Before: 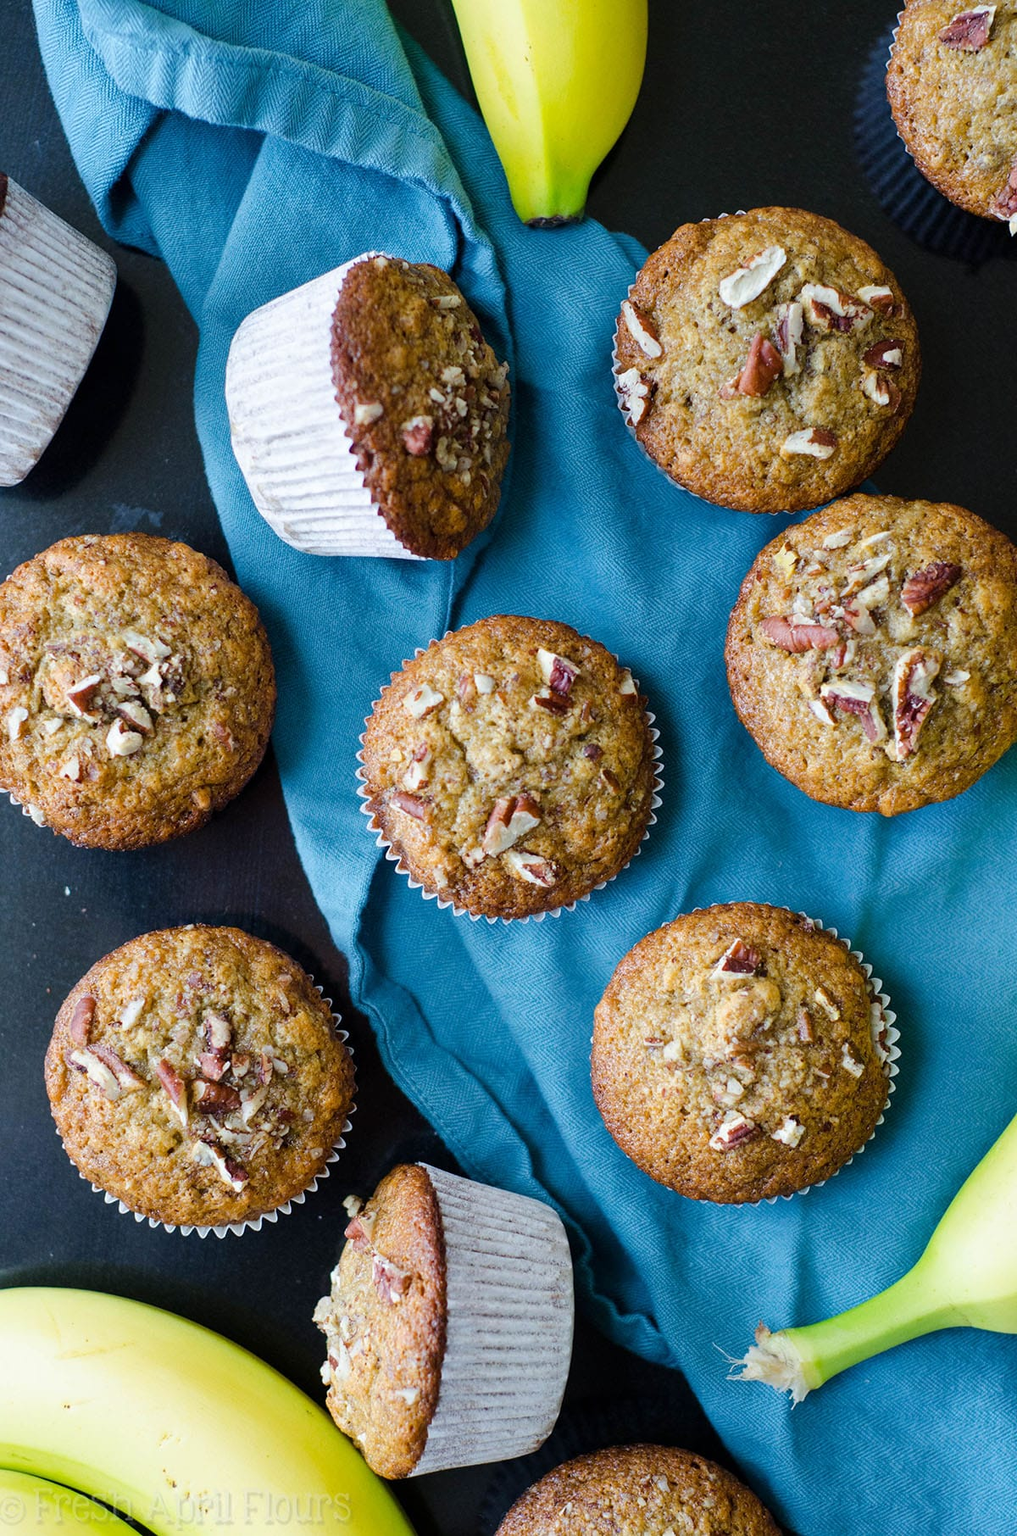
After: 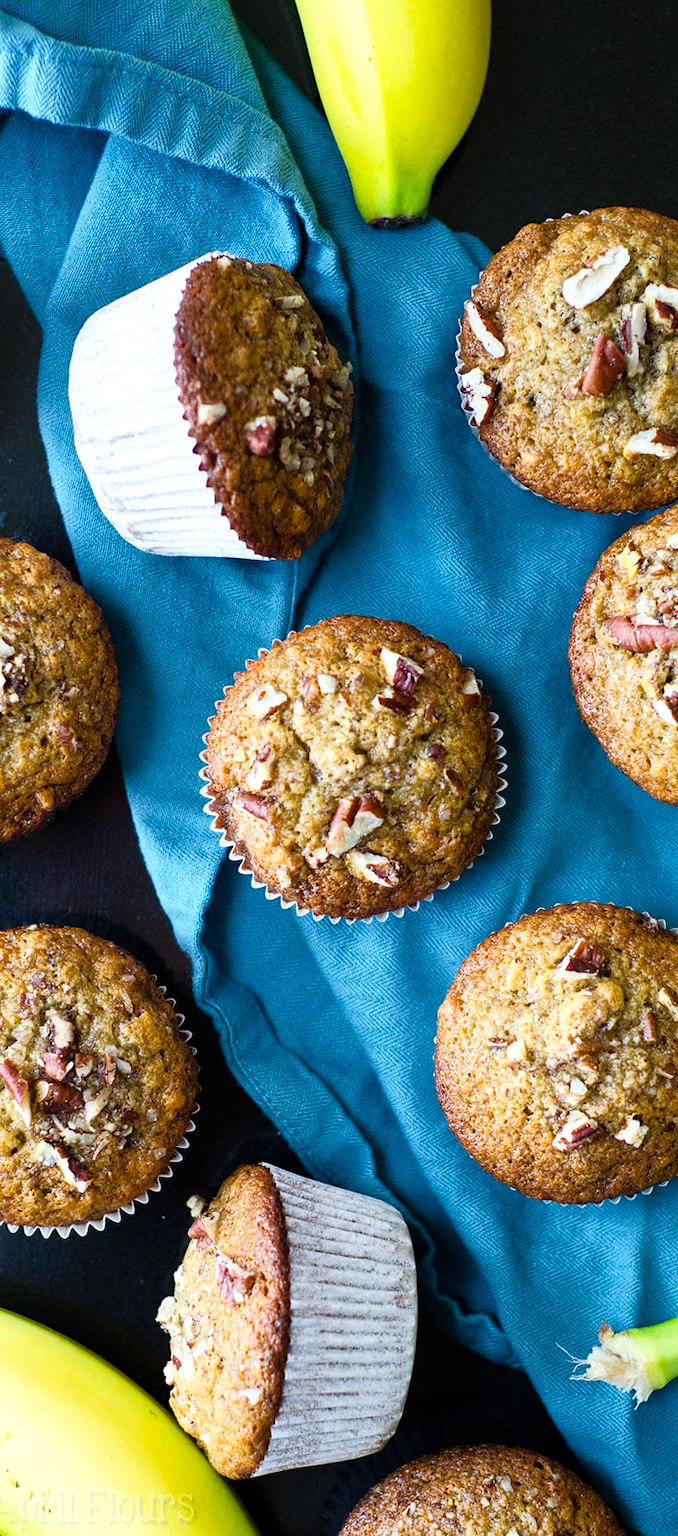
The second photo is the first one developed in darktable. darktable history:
tone equalizer: on, module defaults
crop and rotate: left 15.446%, right 17.836%
base curve: curves: ch0 [(0, 0) (0.257, 0.25) (0.482, 0.586) (0.757, 0.871) (1, 1)]
color balance: contrast 10%
